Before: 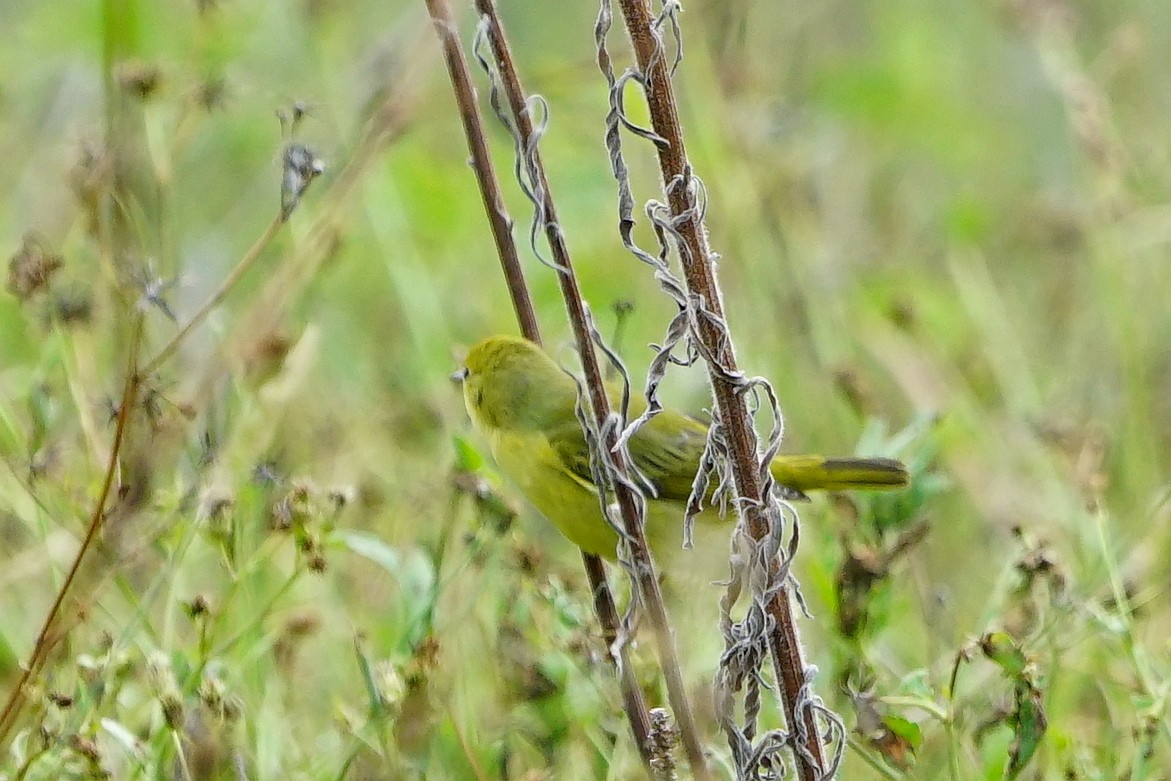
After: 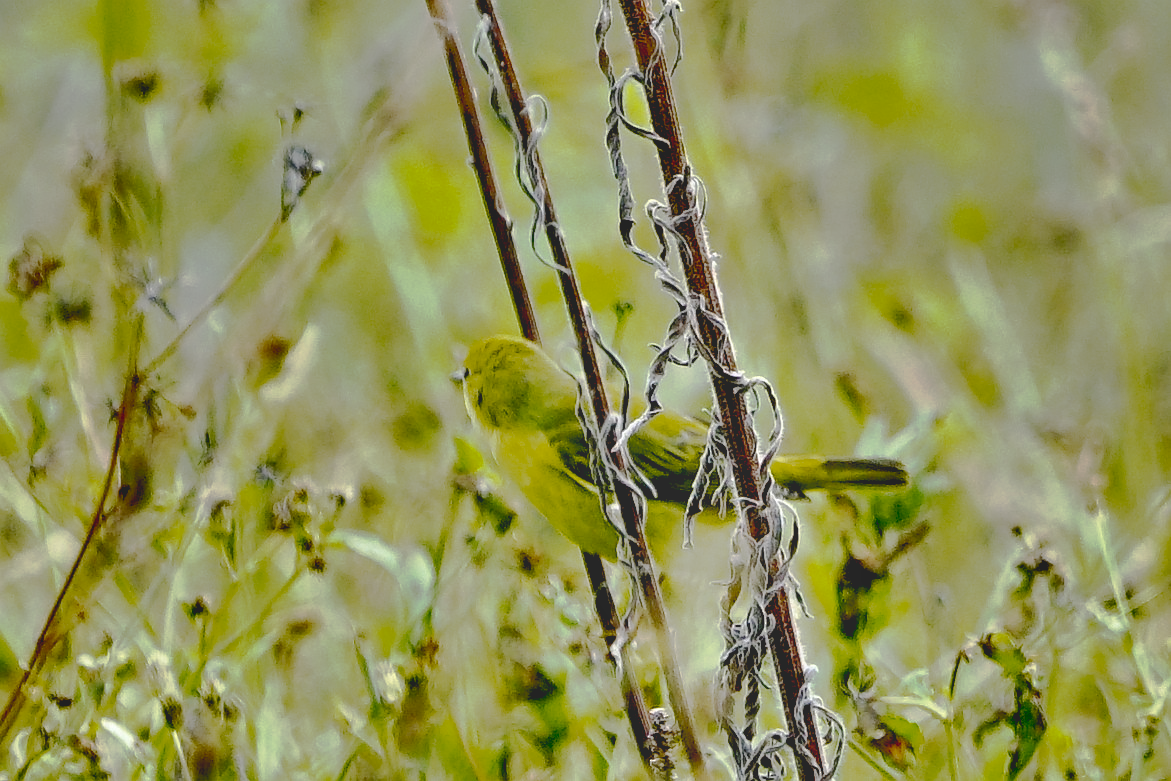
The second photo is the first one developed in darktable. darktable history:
base curve: curves: ch0 [(0.065, 0.026) (0.236, 0.358) (0.53, 0.546) (0.777, 0.841) (0.924, 0.992)], preserve colors none
shadows and highlights: radius 107.38, shadows 40.95, highlights -72.02, low approximation 0.01, soften with gaussian
color zones: curves: ch2 [(0, 0.5) (0.143, 0.5) (0.286, 0.489) (0.415, 0.421) (0.571, 0.5) (0.714, 0.5) (0.857, 0.5) (1, 0.5)]
